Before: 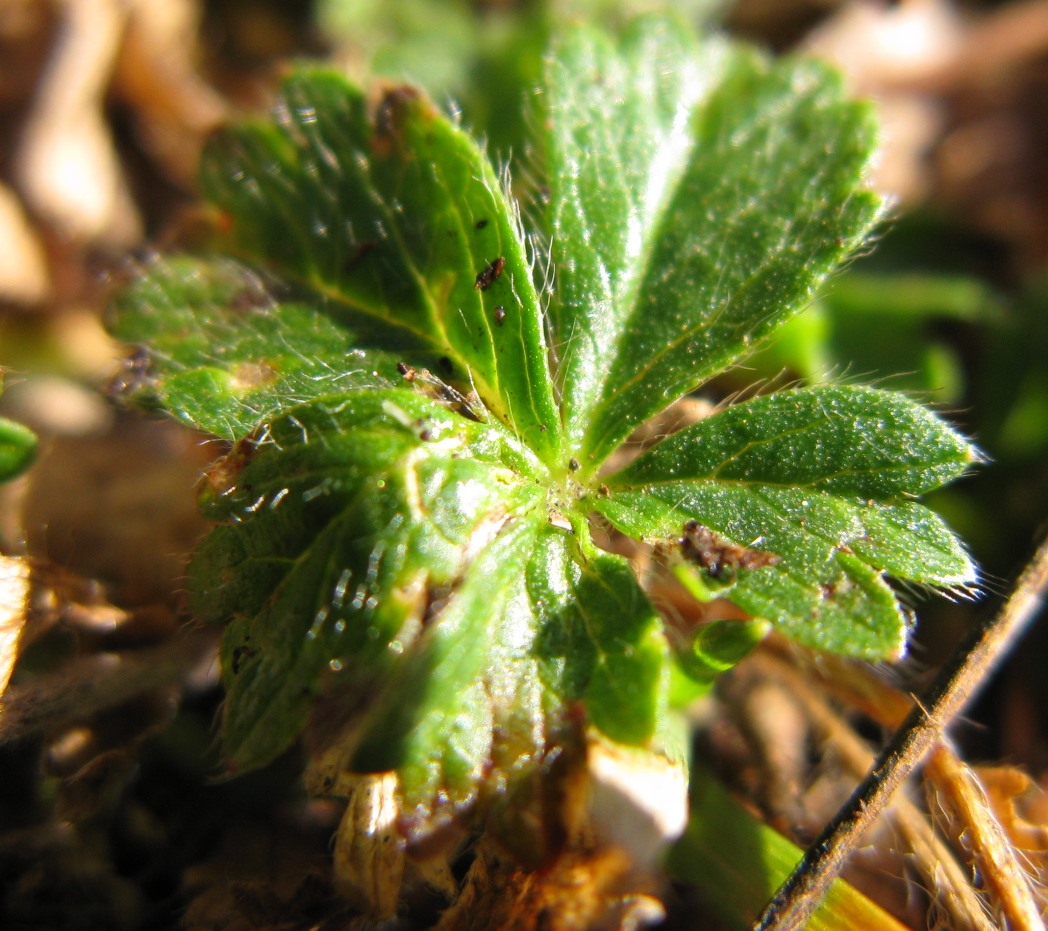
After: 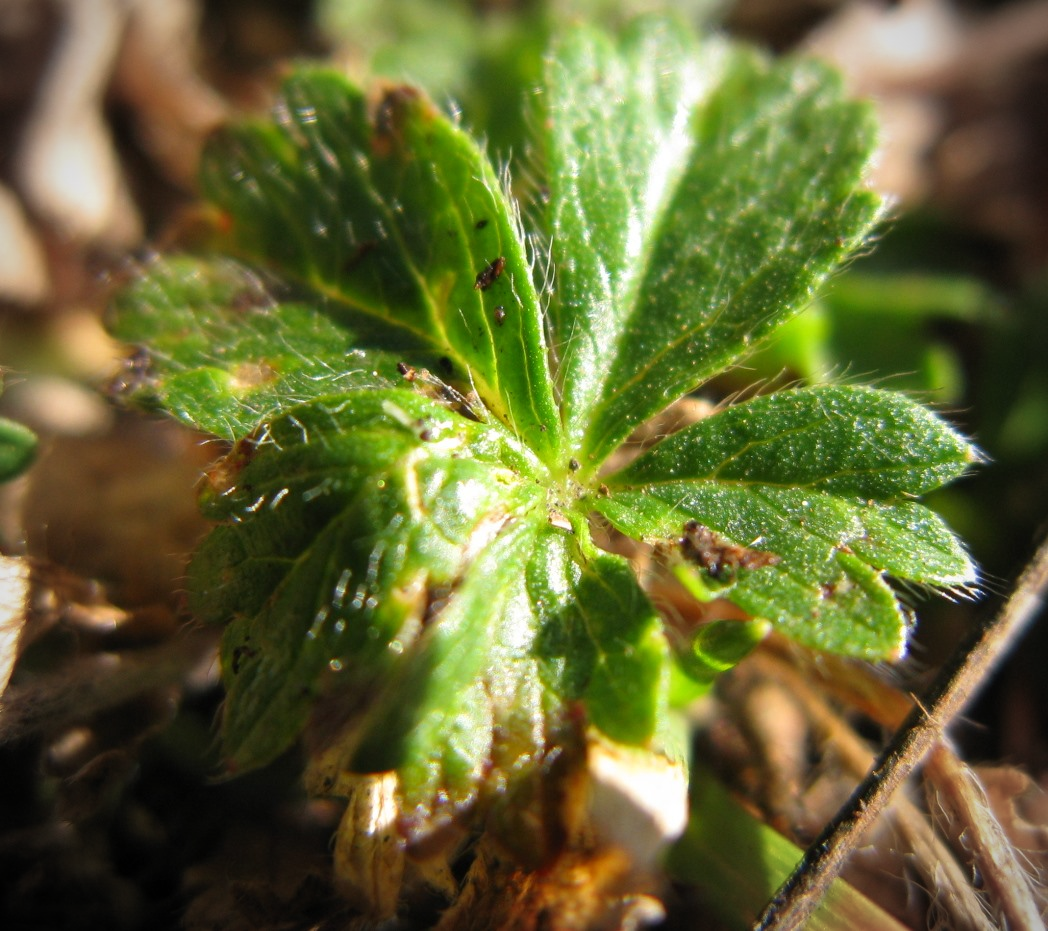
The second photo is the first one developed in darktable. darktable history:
vignetting: fall-off radius 45.52%, unbound false
